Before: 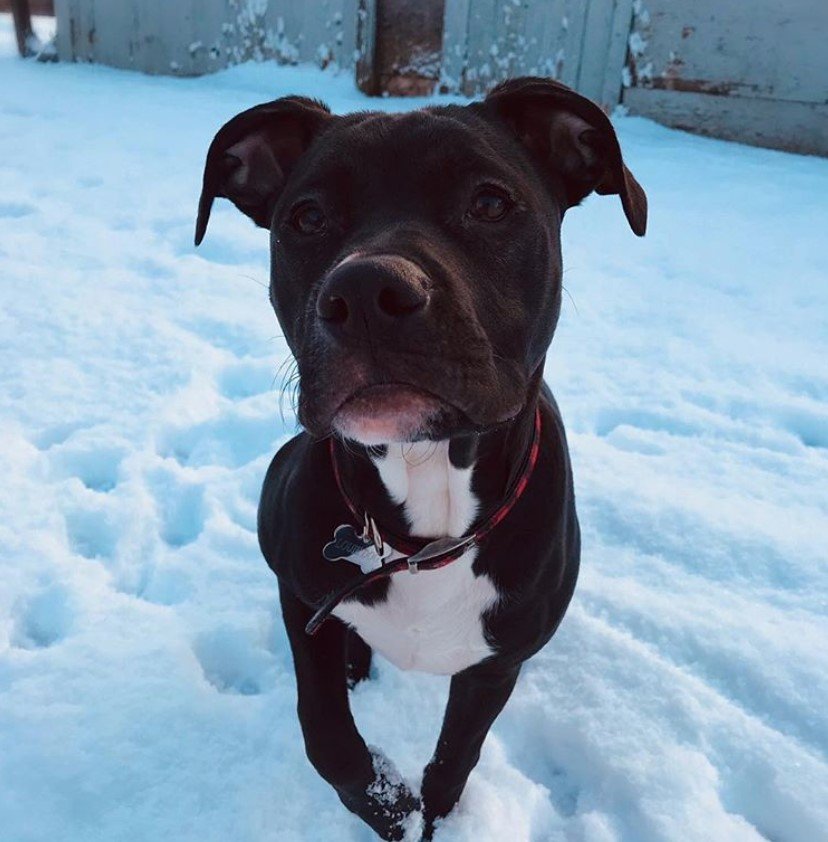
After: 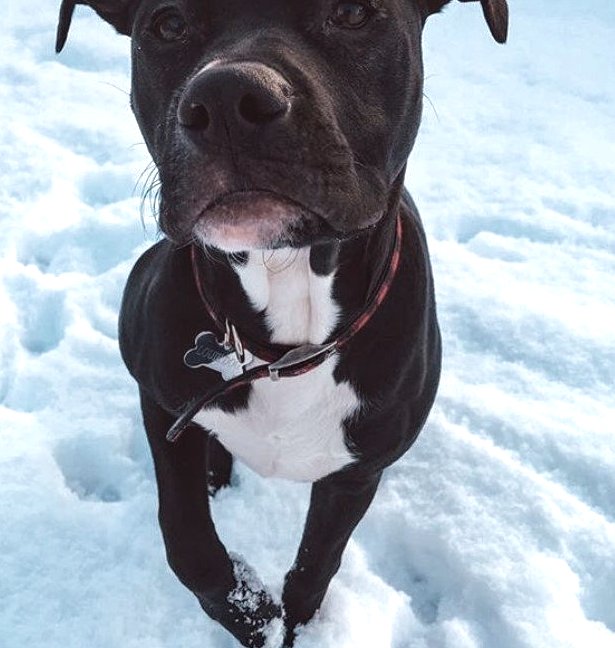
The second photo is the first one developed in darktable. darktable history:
local contrast: on, module defaults
crop: left 16.86%, top 23.03%, right 8.802%
color correction: highlights b* 0.001, saturation 0.534
levels: levels [0, 0.43, 0.859]
velvia: strength 15.35%
